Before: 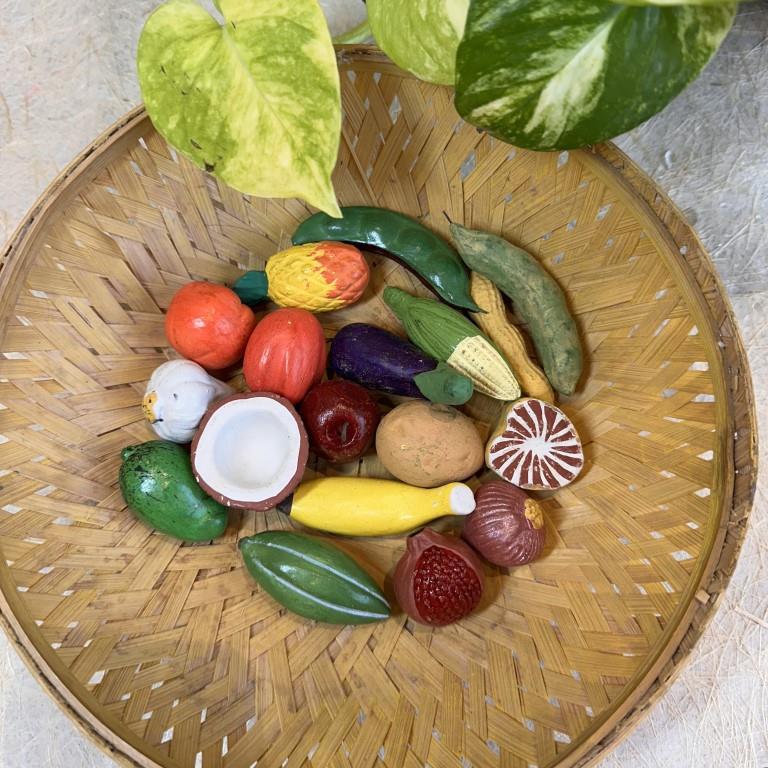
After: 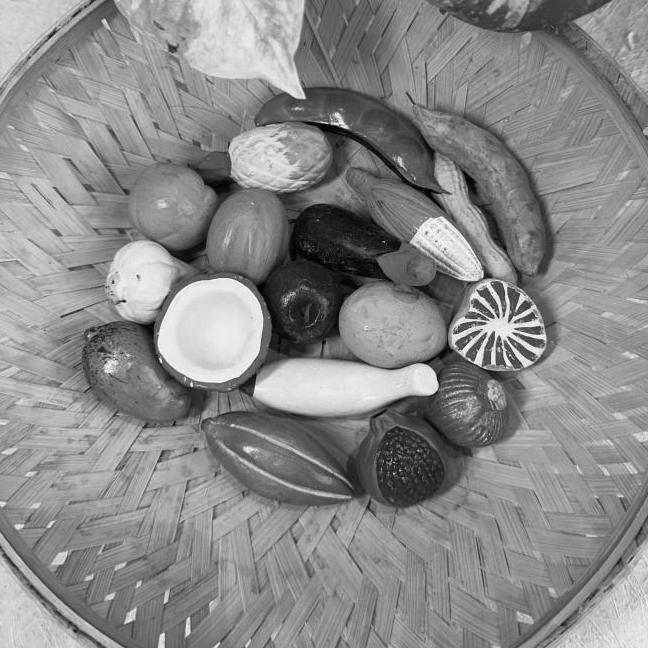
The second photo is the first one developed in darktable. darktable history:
crop and rotate: left 4.842%, top 15.51%, right 10.668%
color balance: input saturation 100.43%, contrast fulcrum 14.22%, output saturation 70.41%
monochrome: on, module defaults
